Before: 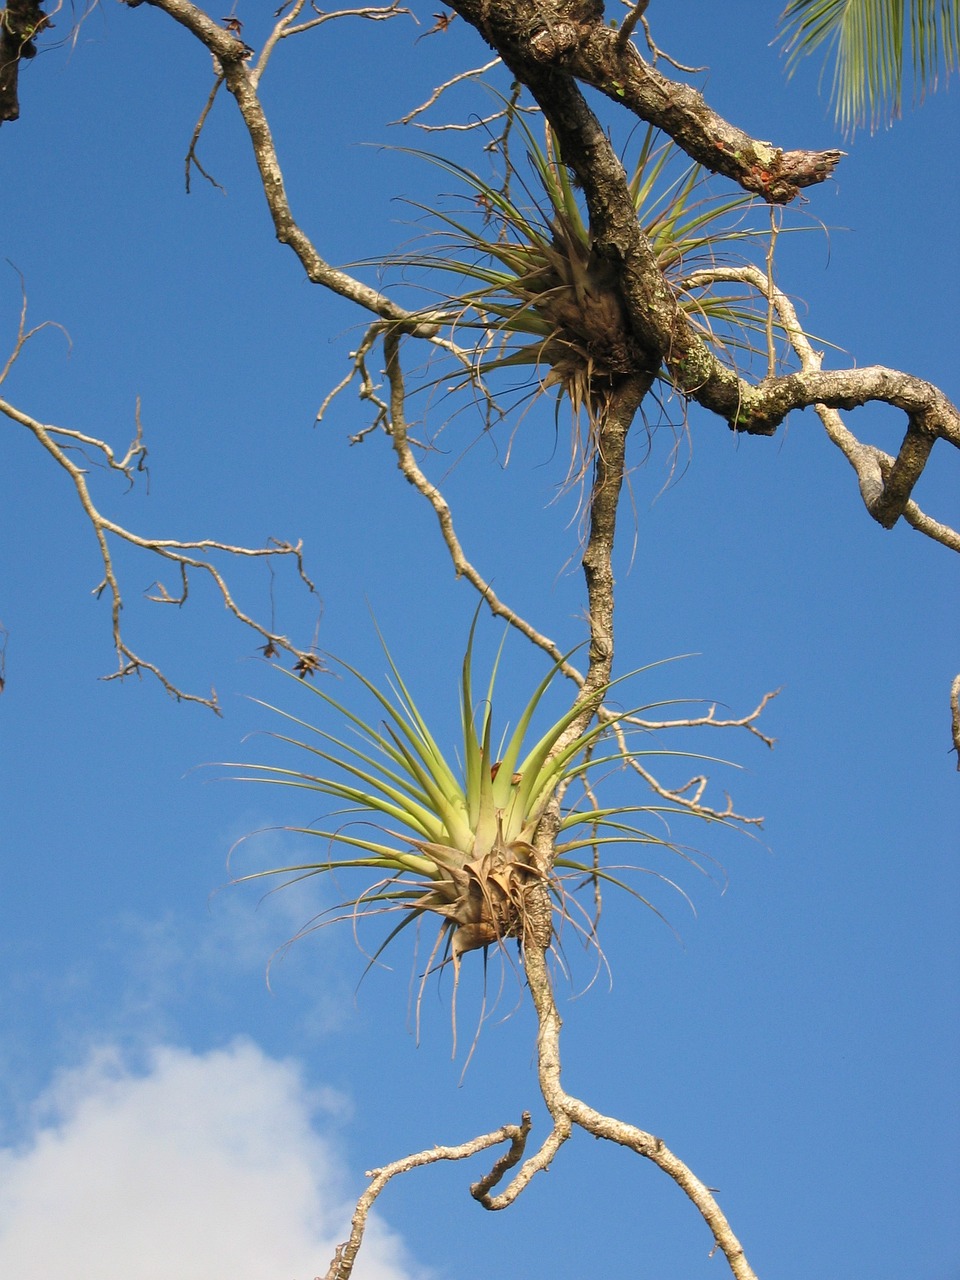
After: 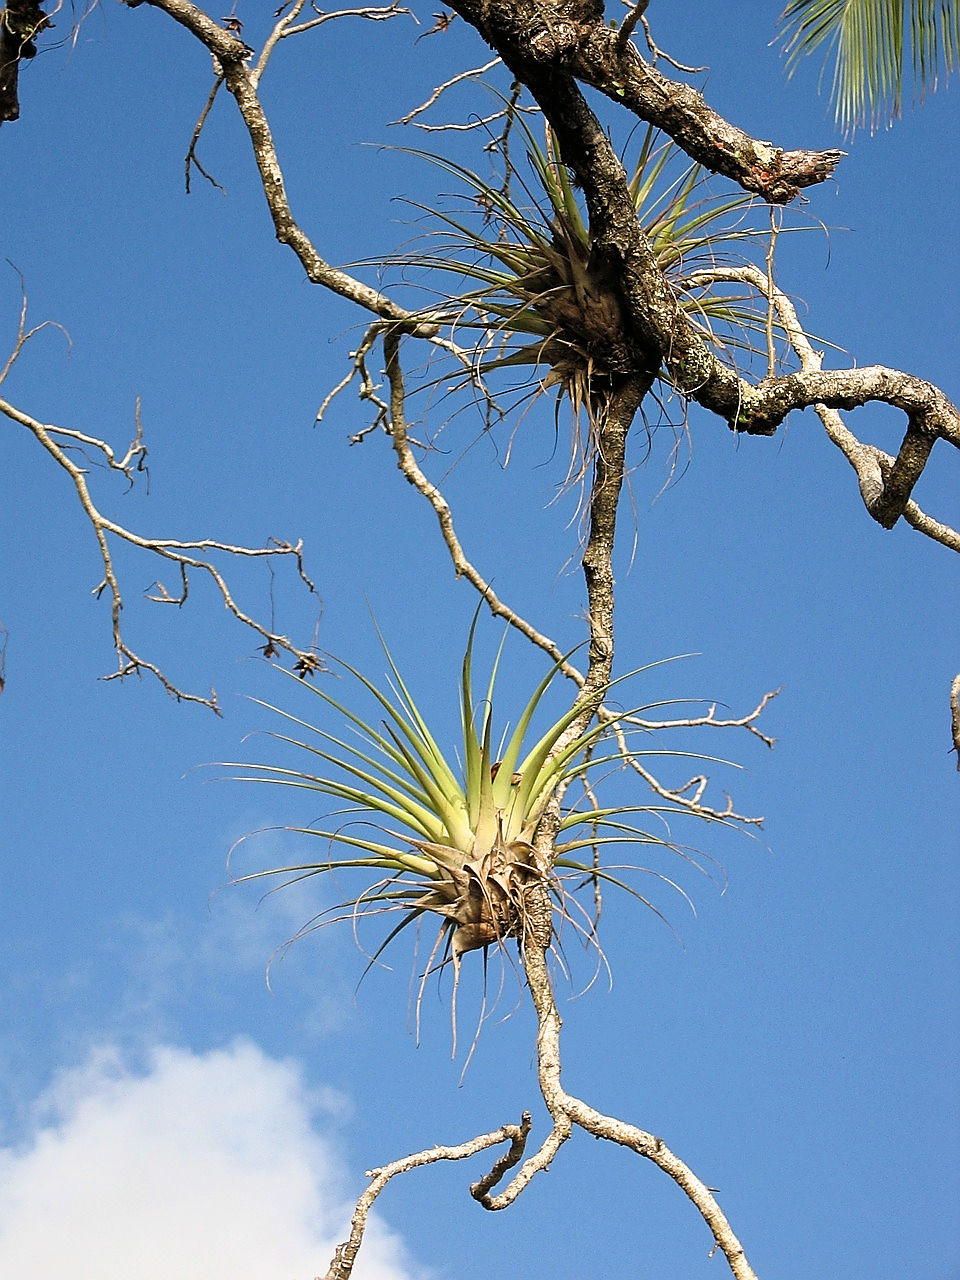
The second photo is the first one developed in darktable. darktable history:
sharpen: radius 1.369, amount 1.256, threshold 0.809
filmic rgb: black relative exposure -7.98 EV, white relative exposure 2.47 EV, threshold 3.02 EV, hardness 6.35, iterations of high-quality reconstruction 0, enable highlight reconstruction true
